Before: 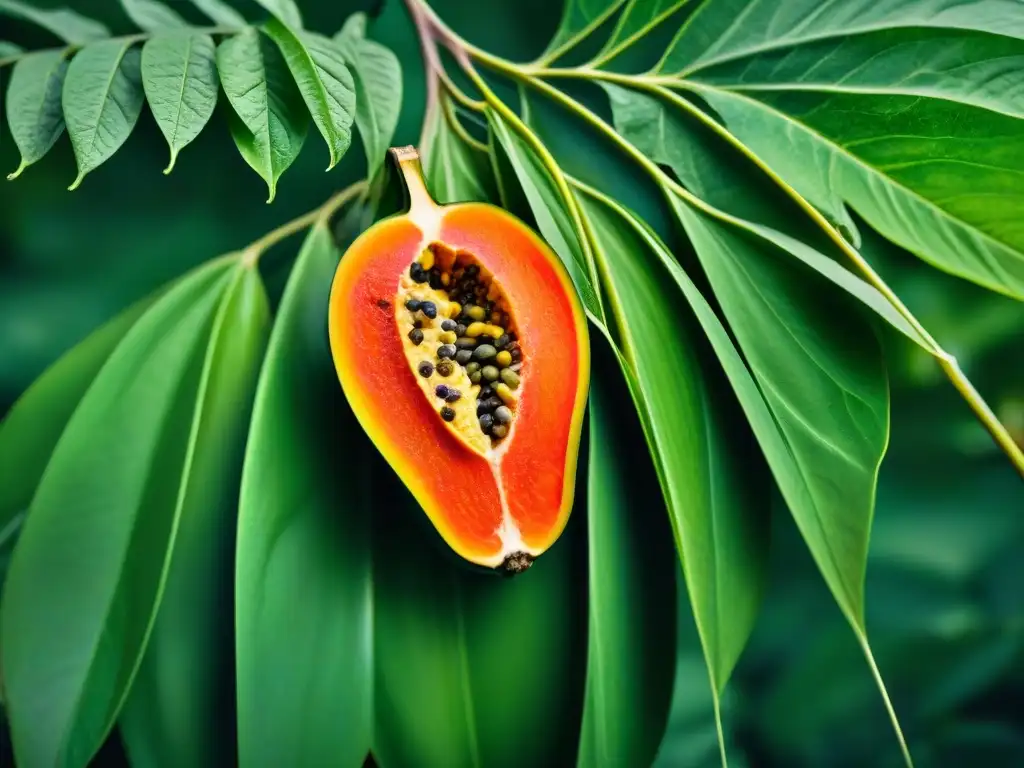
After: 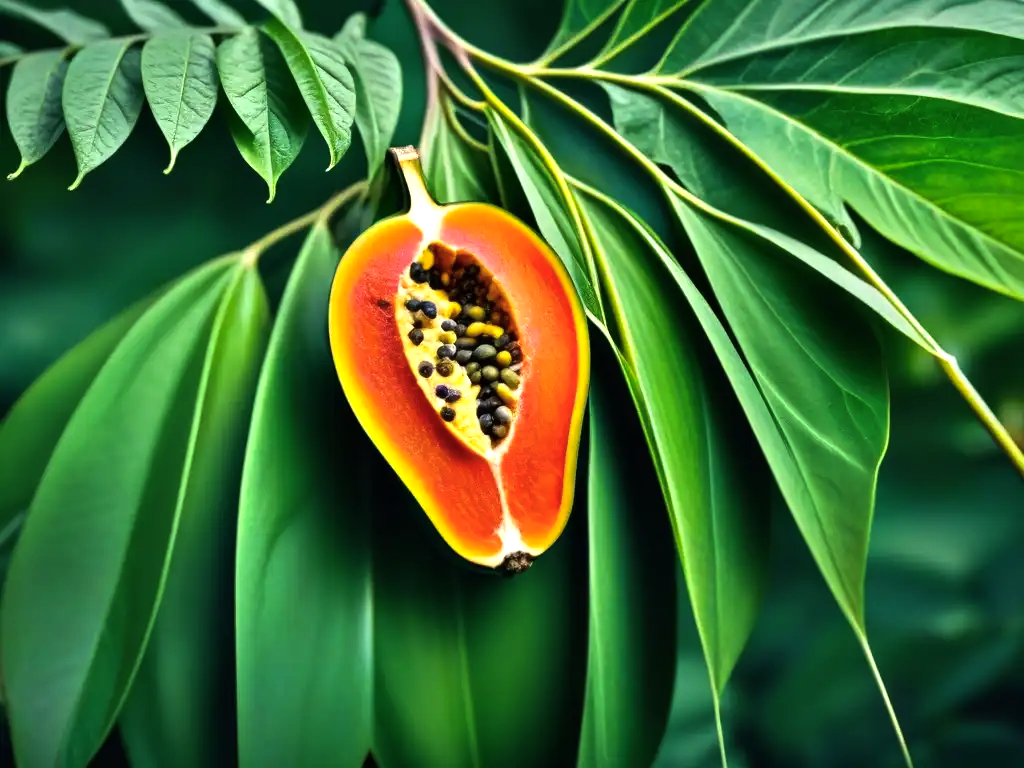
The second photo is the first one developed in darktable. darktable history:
color balance rgb: linear chroma grading › global chroma 1.394%, linear chroma grading › mid-tones -1.333%, perceptual saturation grading › global saturation 0.105%, perceptual brilliance grading › global brilliance 14.305%, perceptual brilliance grading › shadows -34.761%
